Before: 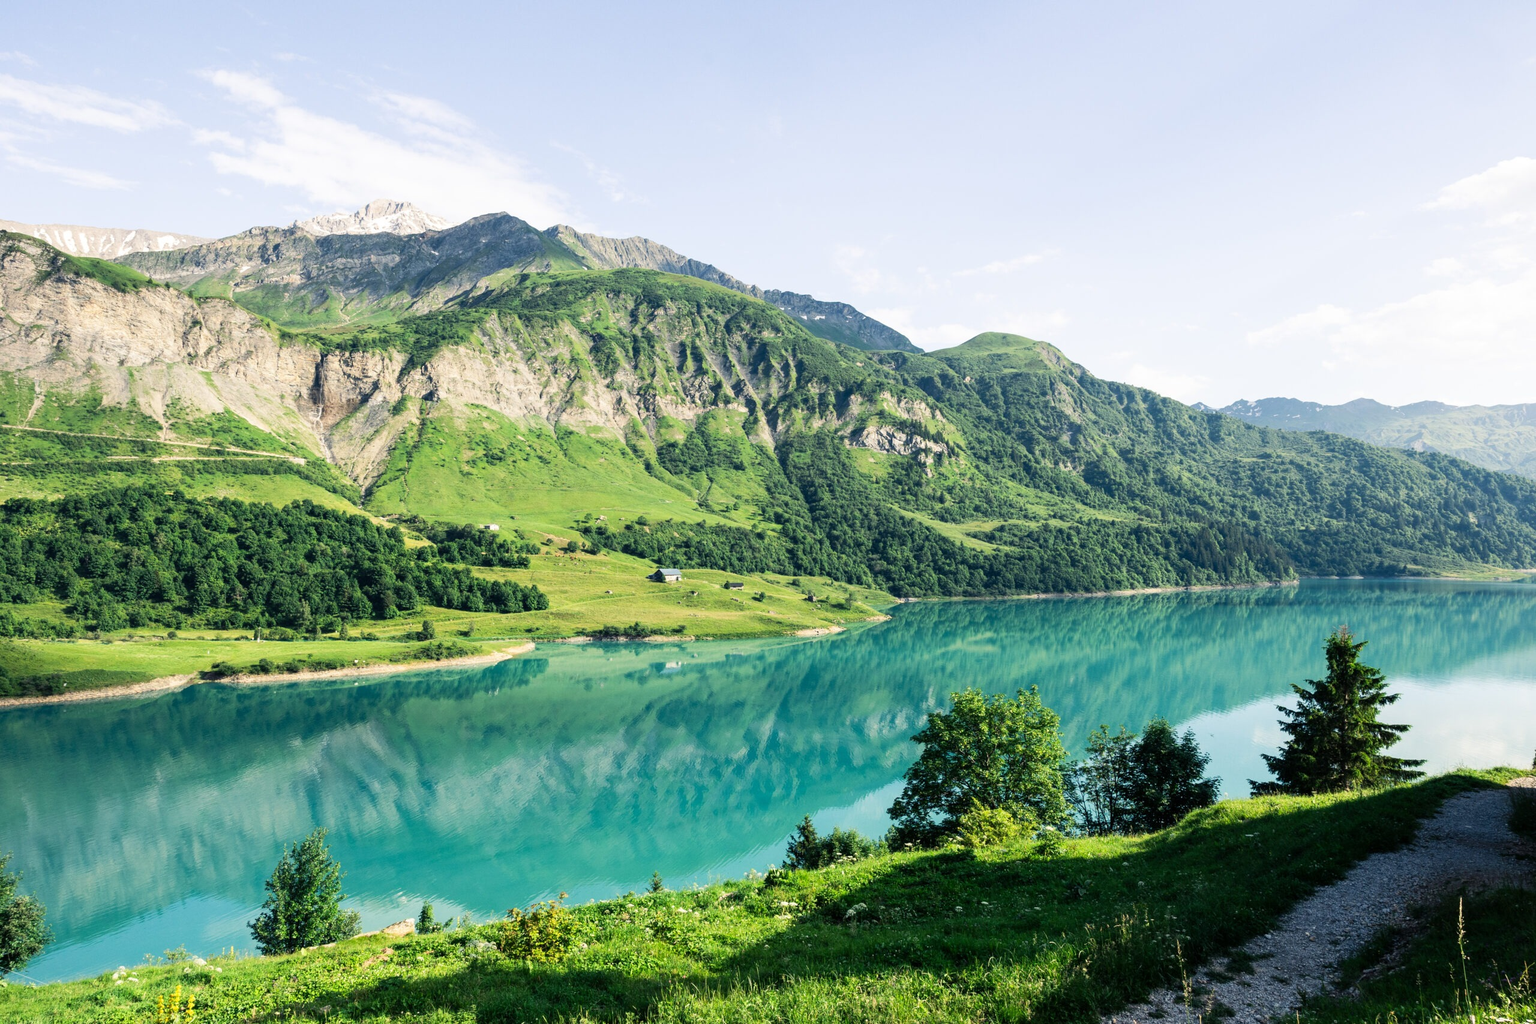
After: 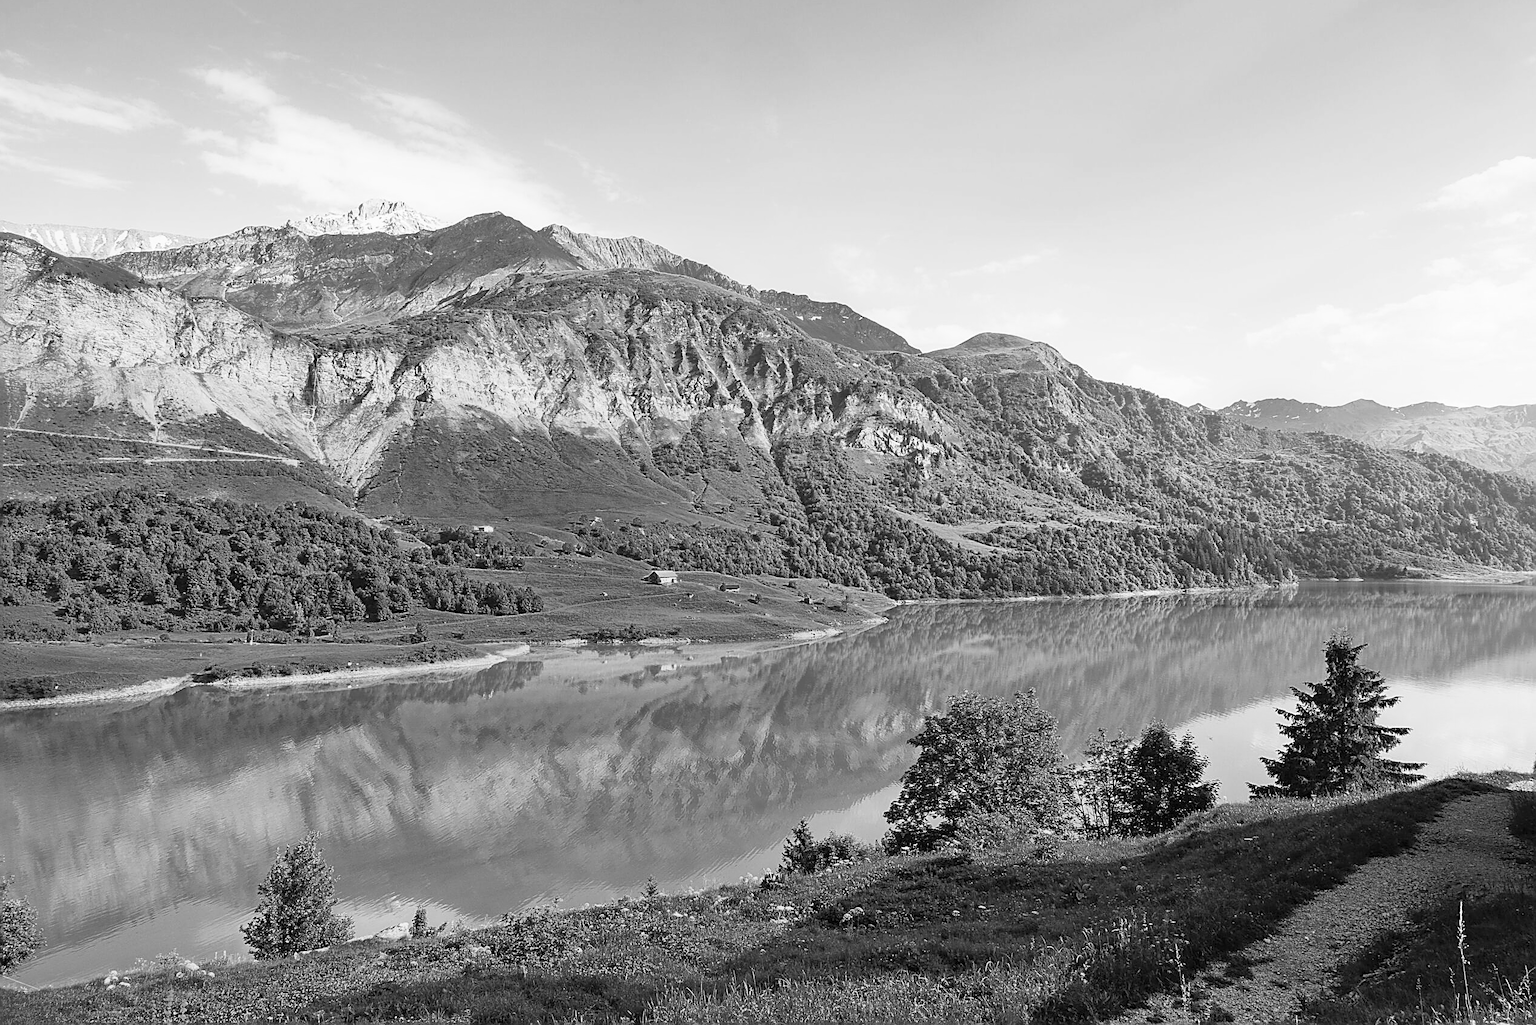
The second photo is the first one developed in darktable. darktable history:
crop and rotate: left 0.614%, top 0.179%, bottom 0.309%
contrast brightness saturation: contrast 0.24, brightness 0.26, saturation 0.39
sharpen: radius 1.685, amount 1.294
color correction: highlights a* -3.28, highlights b* -6.24, shadows a* 3.1, shadows b* 5.19
color balance rgb: perceptual saturation grading › global saturation 10%, global vibrance 10%
monochrome: a -11.7, b 1.62, size 0.5, highlights 0.38
shadows and highlights: shadows 40, highlights -60
